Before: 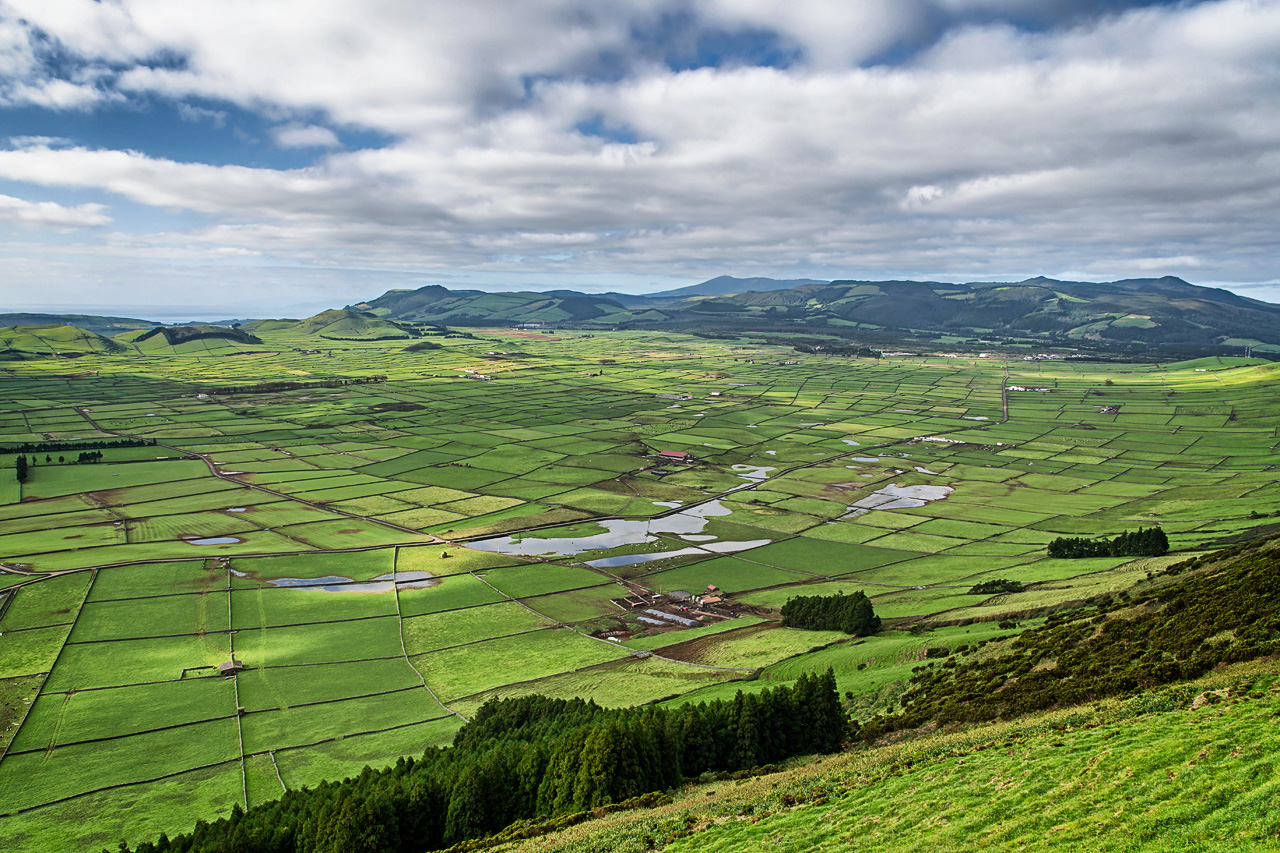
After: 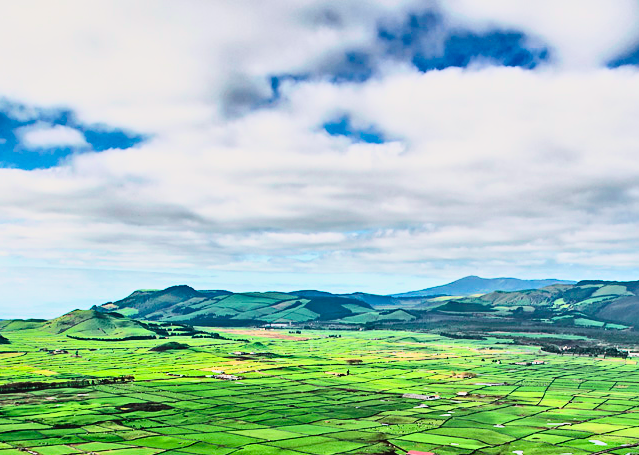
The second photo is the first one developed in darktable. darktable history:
exposure: black level correction 0, exposure 0.703 EV, compensate highlight preservation false
crop: left 19.798%, right 30.26%, bottom 46.57%
tone curve: curves: ch0 [(0, 0.049) (0.113, 0.084) (0.285, 0.301) (0.673, 0.796) (0.845, 0.932) (0.994, 0.971)]; ch1 [(0, 0) (0.456, 0.424) (0.498, 0.5) (0.57, 0.557) (0.631, 0.635) (1, 1)]; ch2 [(0, 0) (0.395, 0.398) (0.44, 0.456) (0.502, 0.507) (0.55, 0.559) (0.67, 0.702) (1, 1)], color space Lab, independent channels, preserve colors none
color balance rgb: perceptual saturation grading › global saturation 3.168%, saturation formula JzAzBz (2021)
shadows and highlights: low approximation 0.01, soften with gaussian
filmic rgb: black relative exposure -7.6 EV, white relative exposure 4.65 EV, target black luminance 0%, hardness 3.49, latitude 50.42%, contrast 1.035, highlights saturation mix 9.93%, shadows ↔ highlights balance -0.203%
contrast equalizer: y [[0.531, 0.548, 0.559, 0.557, 0.544, 0.527], [0.5 ×6], [0.5 ×6], [0 ×6], [0 ×6]]
color correction: highlights b* -0.015, saturation 1.34
